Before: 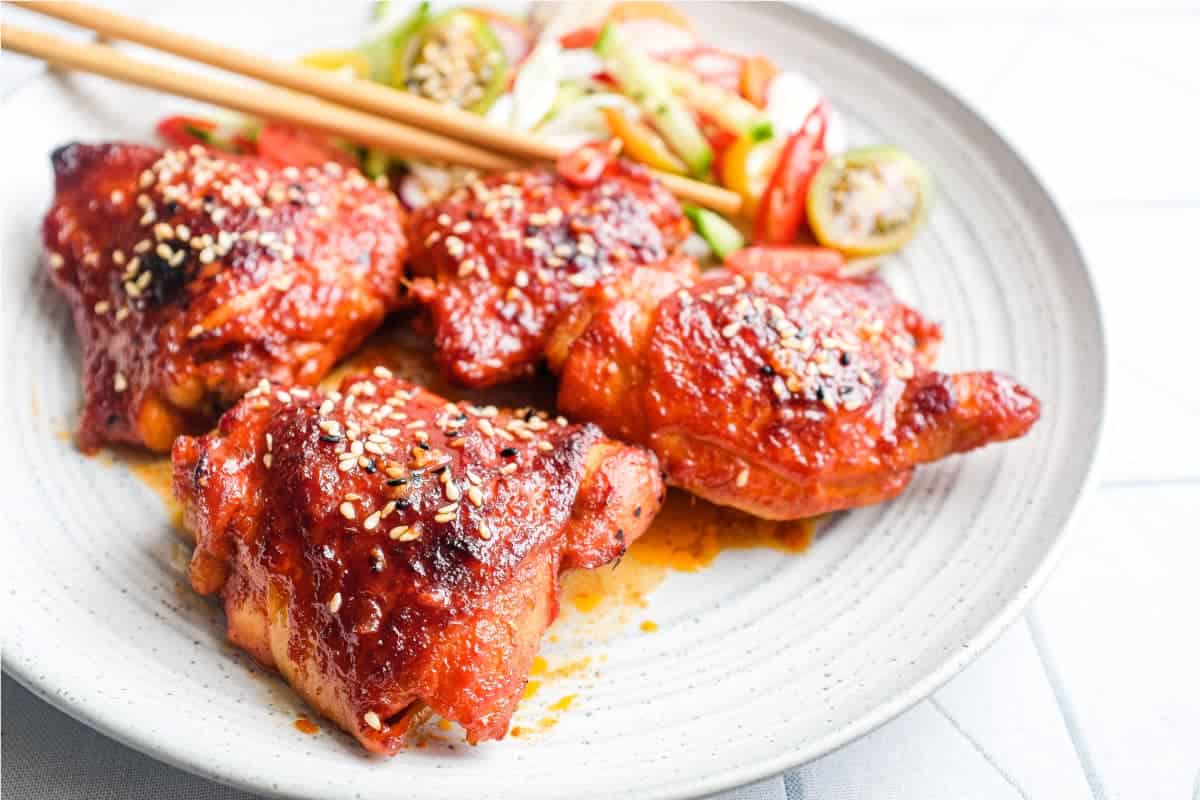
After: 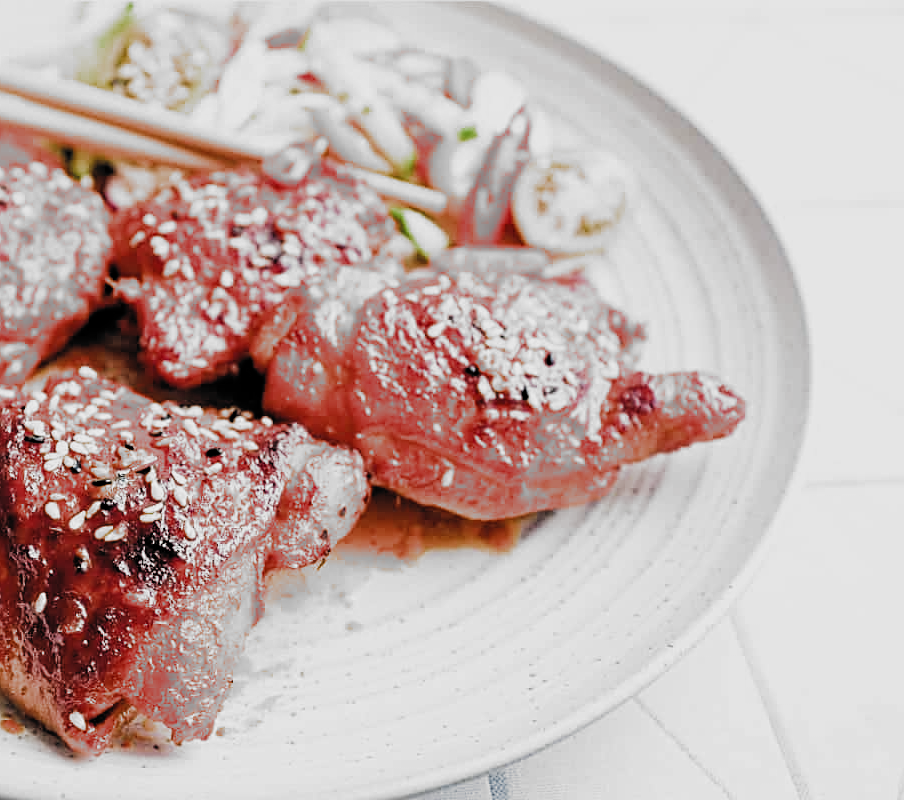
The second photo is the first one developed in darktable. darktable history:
tone equalizer: edges refinement/feathering 500, mask exposure compensation -1.57 EV, preserve details no
sharpen: on, module defaults
crop and rotate: left 24.604%
filmic rgb: black relative exposure -5 EV, white relative exposure 3.2 EV, hardness 3.42, contrast 1.199, highlights saturation mix -28.96%, add noise in highlights 0, color science v3 (2019), use custom middle-gray values true, contrast in highlights soft
